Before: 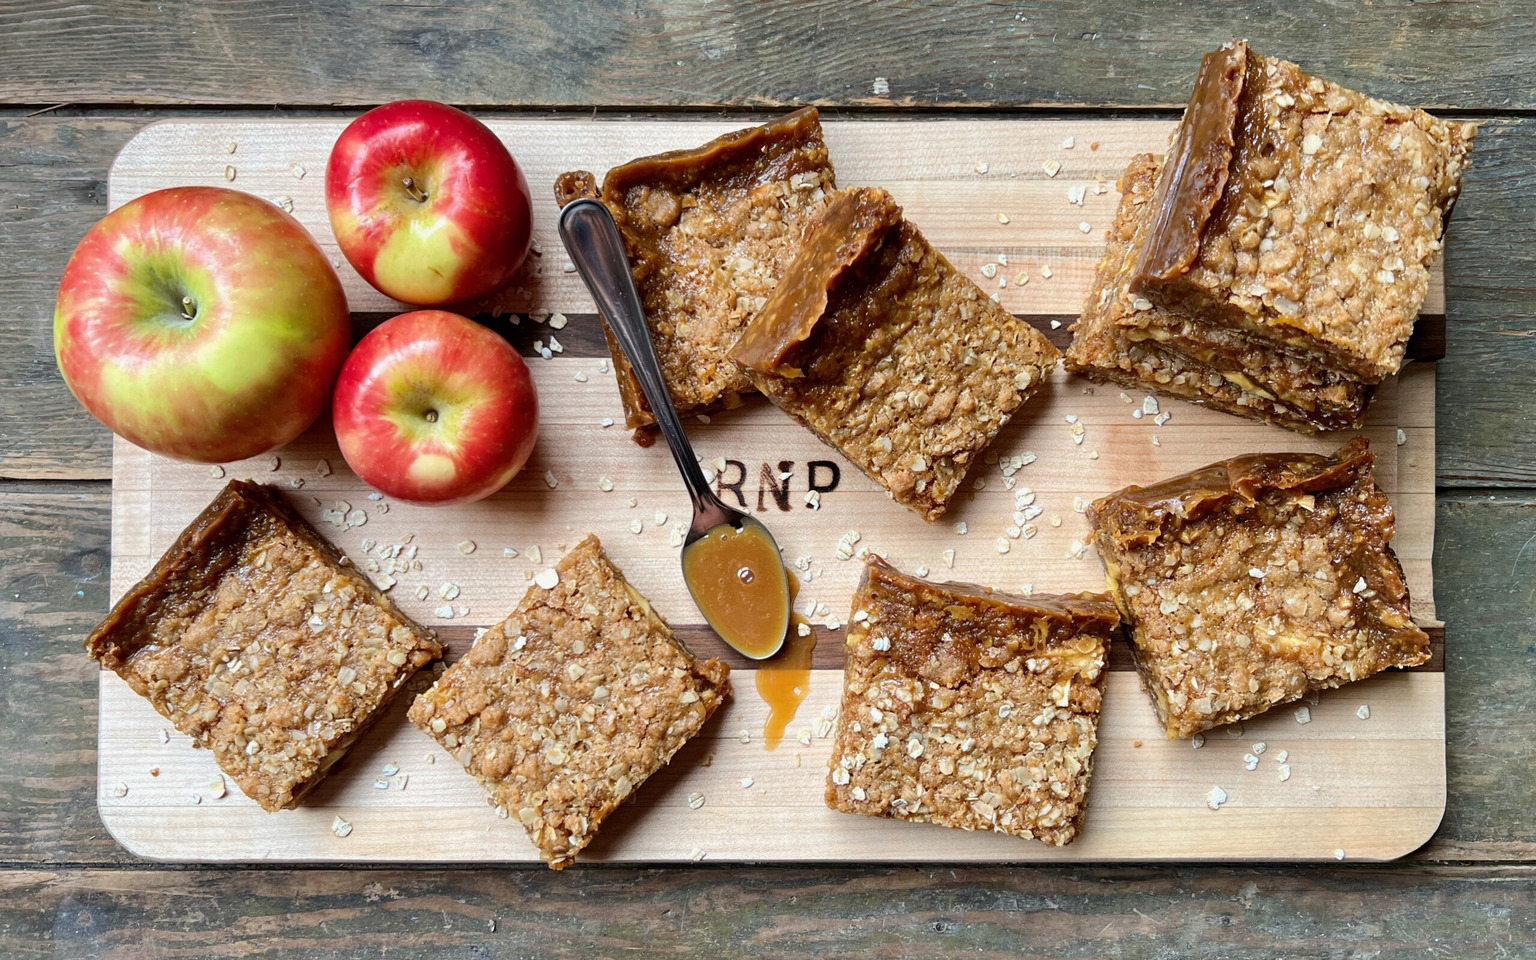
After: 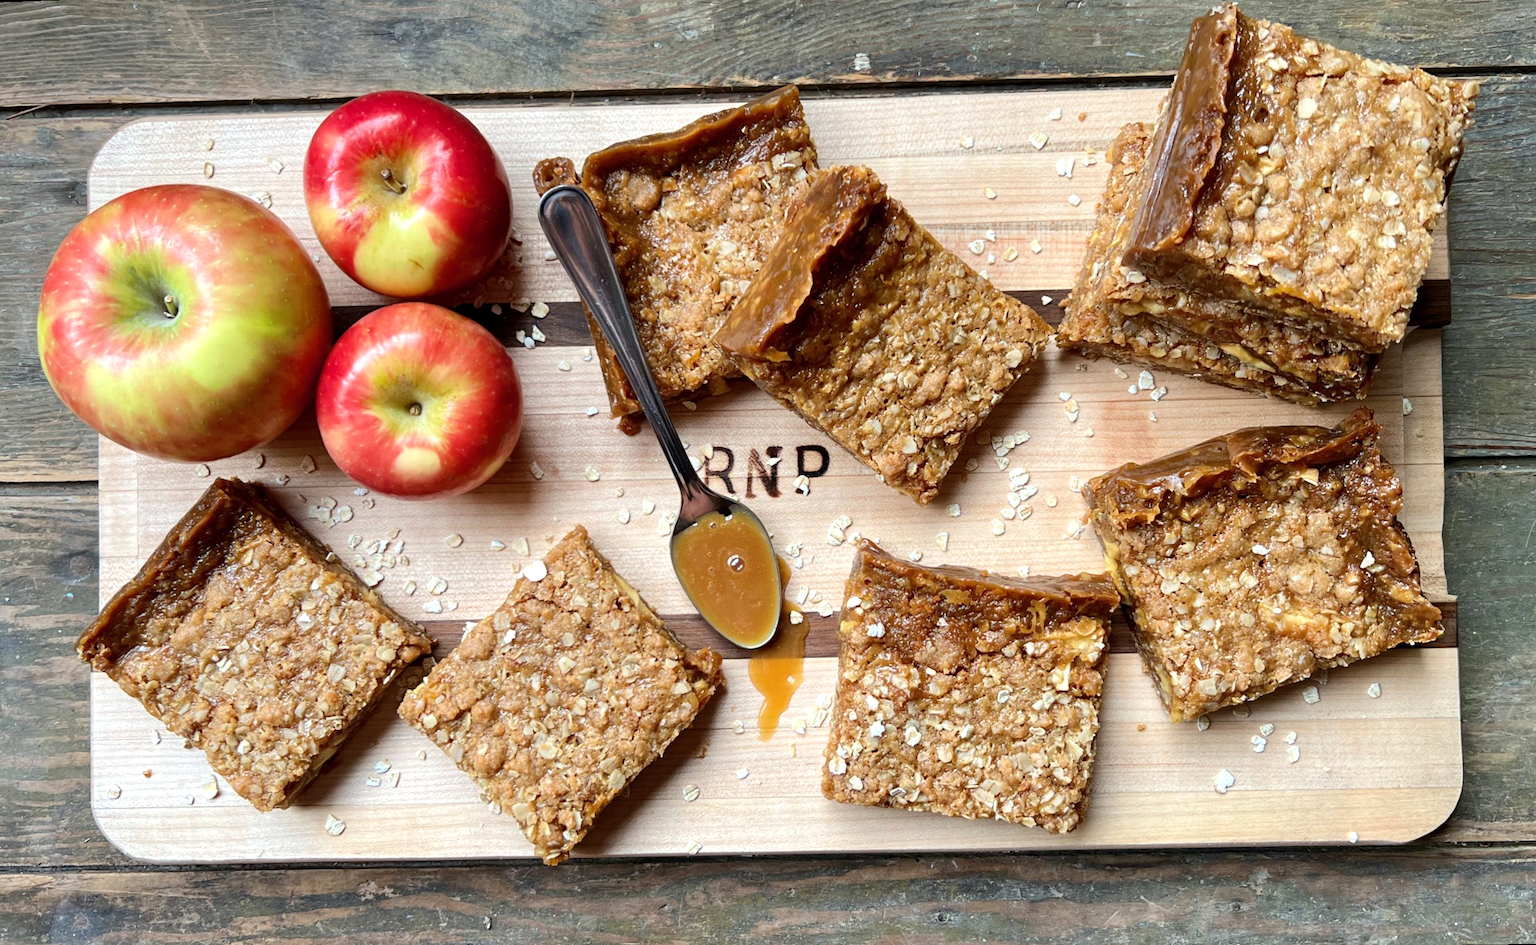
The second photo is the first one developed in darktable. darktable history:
exposure: exposure 0.207 EV, compensate highlight preservation false
rotate and perspective: rotation -1.32°, lens shift (horizontal) -0.031, crop left 0.015, crop right 0.985, crop top 0.047, crop bottom 0.982
